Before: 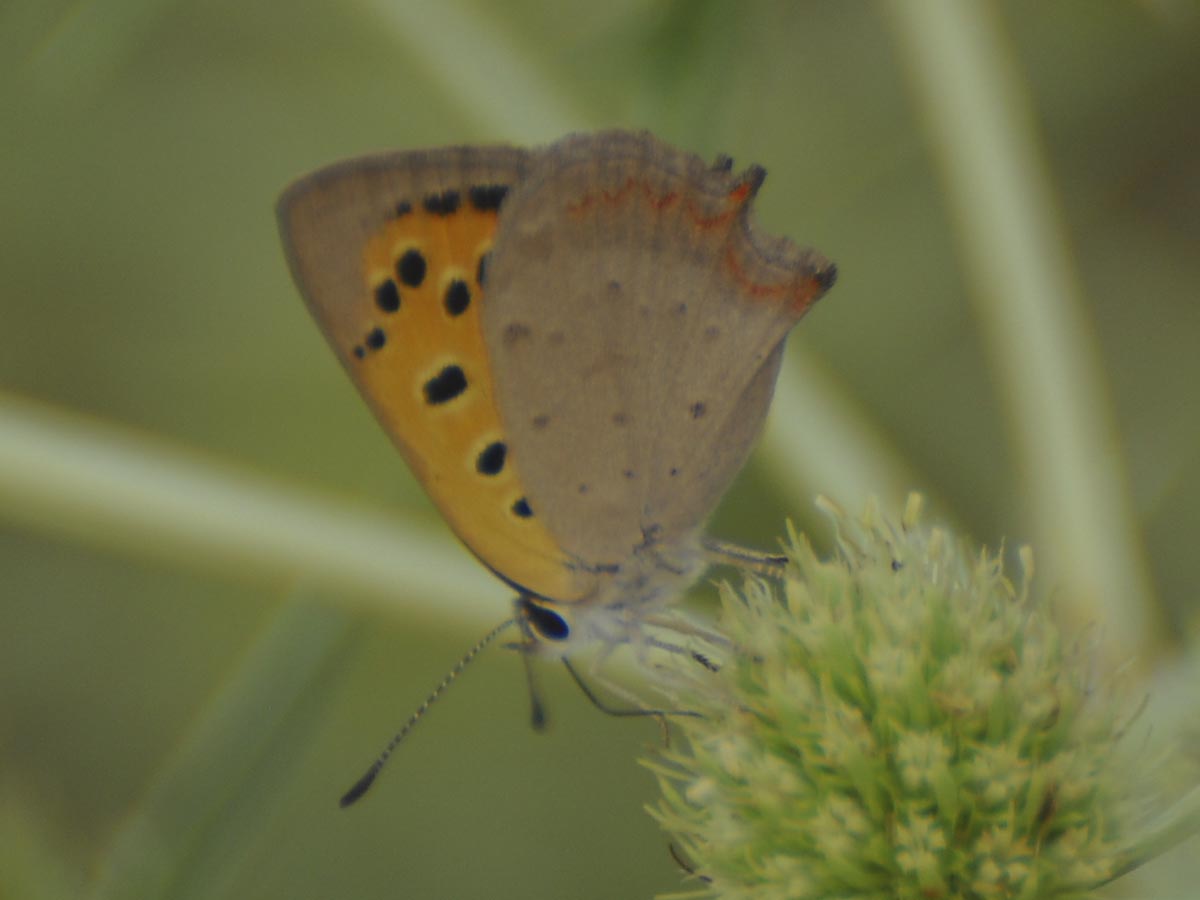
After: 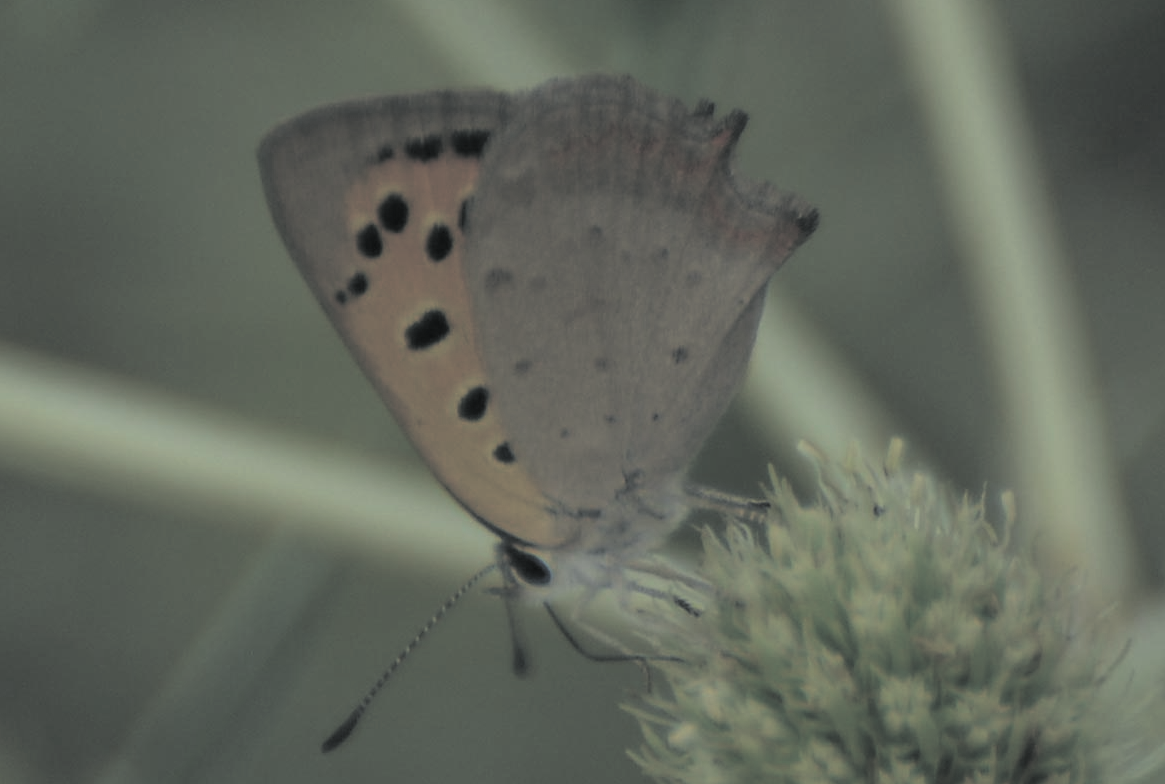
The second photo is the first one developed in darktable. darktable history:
split-toning: shadows › hue 190.8°, shadows › saturation 0.05, highlights › hue 54°, highlights › saturation 0.05, compress 0%
crop: left 1.507%, top 6.147%, right 1.379%, bottom 6.637%
